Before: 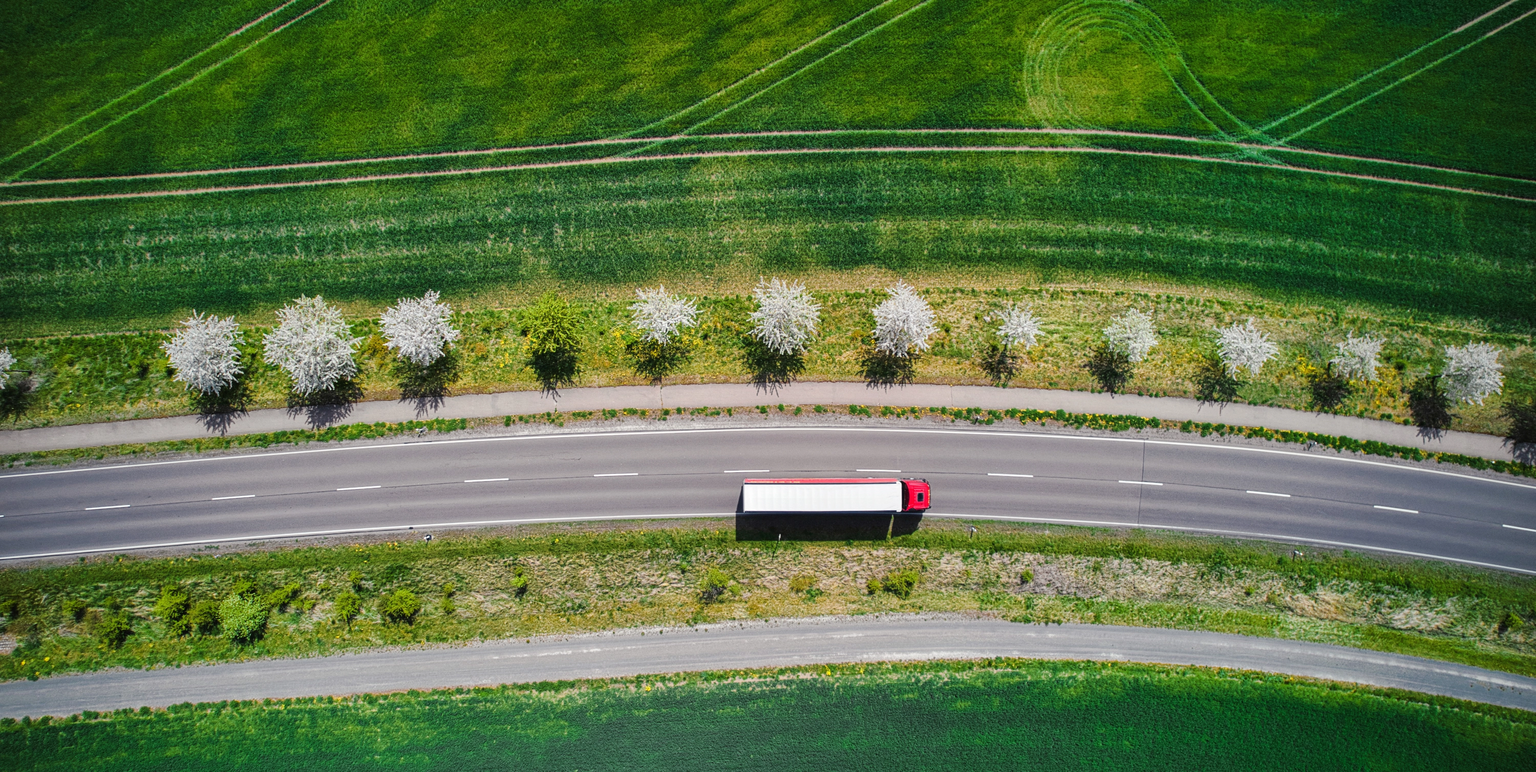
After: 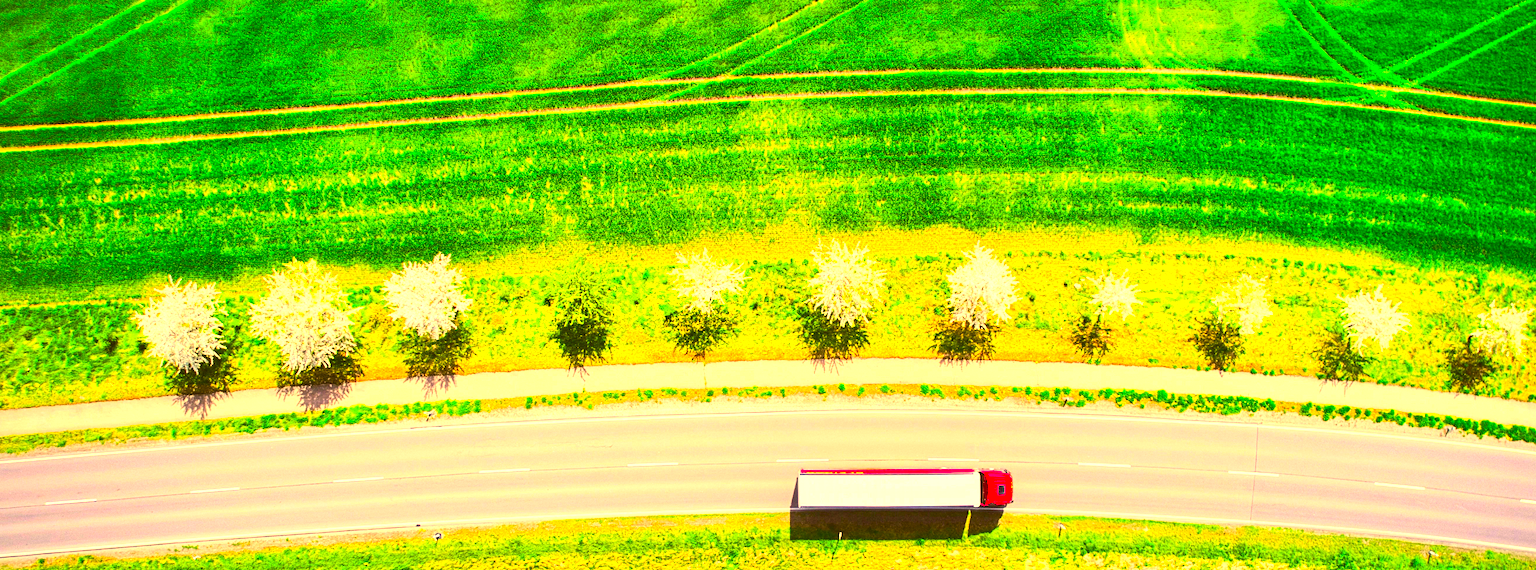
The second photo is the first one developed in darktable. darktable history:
exposure: black level correction 0, exposure 1.7 EV, compensate exposure bias true, compensate highlight preservation false
contrast brightness saturation: contrast 0.2, brightness 0.16, saturation 0.22
color correction: highlights a* 10.44, highlights b* 30.04, shadows a* 2.73, shadows b* 17.51, saturation 1.72
crop: left 3.015%, top 8.969%, right 9.647%, bottom 26.457%
